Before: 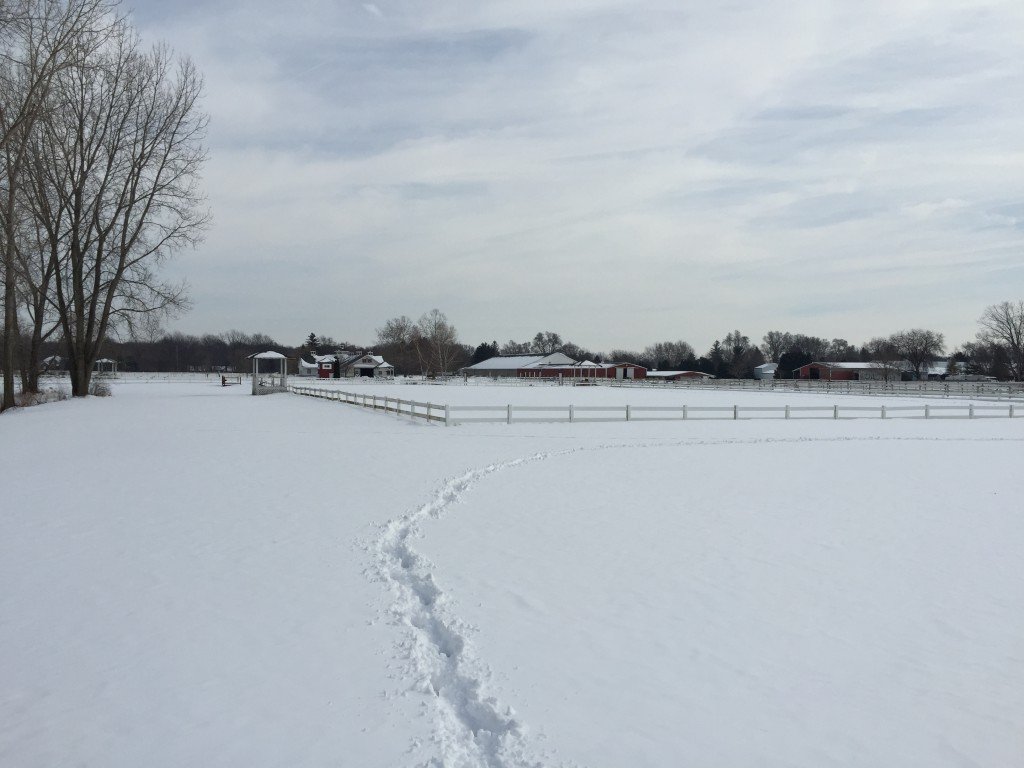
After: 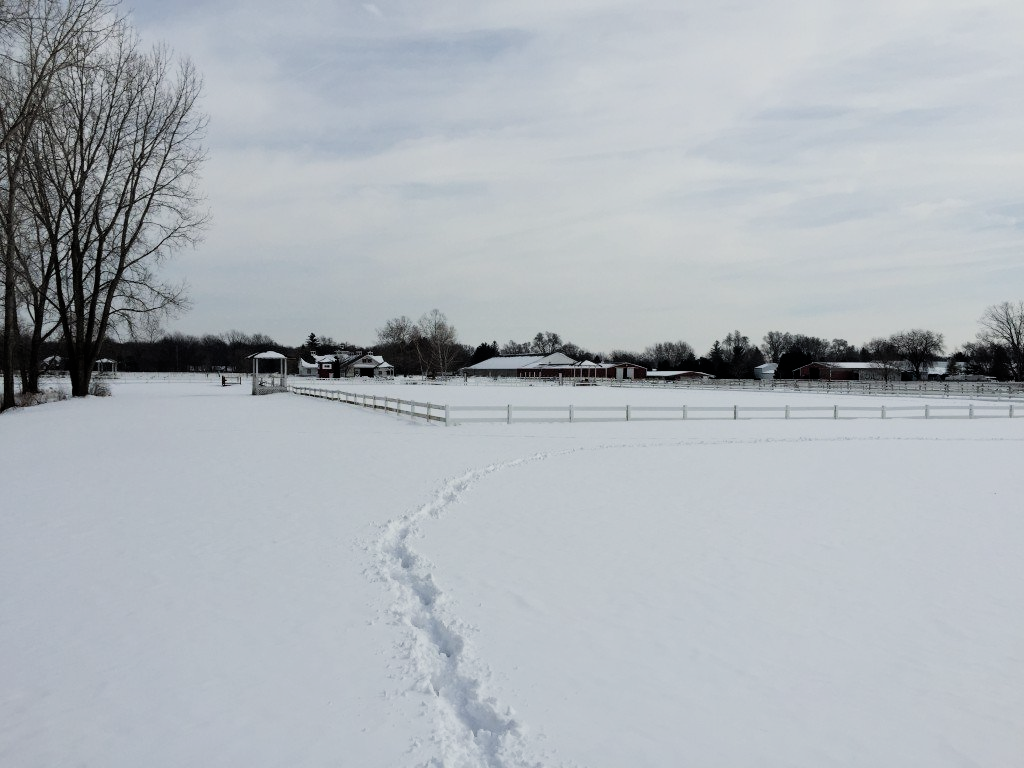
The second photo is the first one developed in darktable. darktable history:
filmic rgb: black relative exposure -5 EV, hardness 2.88, contrast 1.3, highlights saturation mix -30%
exposure: exposure 0.02 EV, compensate highlight preservation false
